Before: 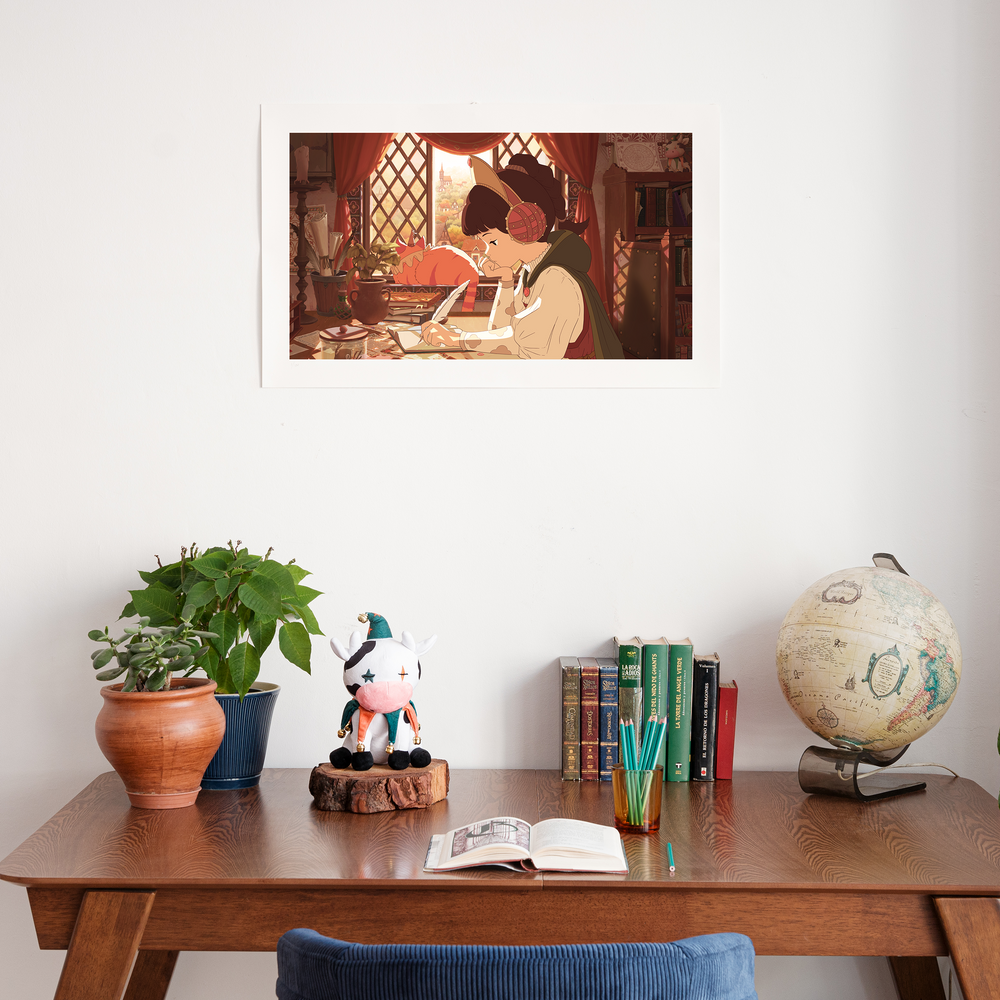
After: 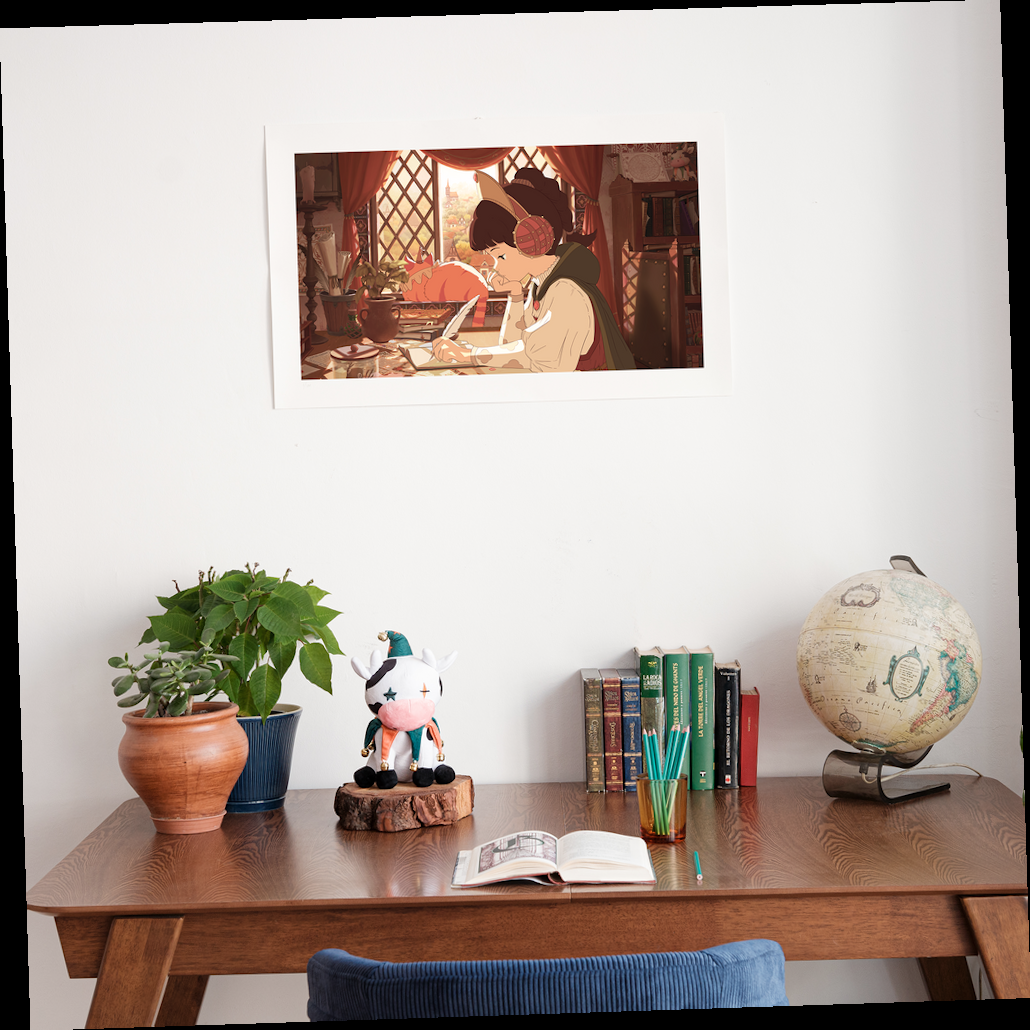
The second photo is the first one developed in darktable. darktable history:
rotate and perspective: rotation -1.77°, lens shift (horizontal) 0.004, automatic cropping off
color zones: curves: ch0 [(0, 0.5) (0.143, 0.52) (0.286, 0.5) (0.429, 0.5) (0.571, 0.5) (0.714, 0.5) (0.857, 0.5) (1, 0.5)]; ch1 [(0, 0.489) (0.155, 0.45) (0.286, 0.466) (0.429, 0.5) (0.571, 0.5) (0.714, 0.5) (0.857, 0.5) (1, 0.489)]
